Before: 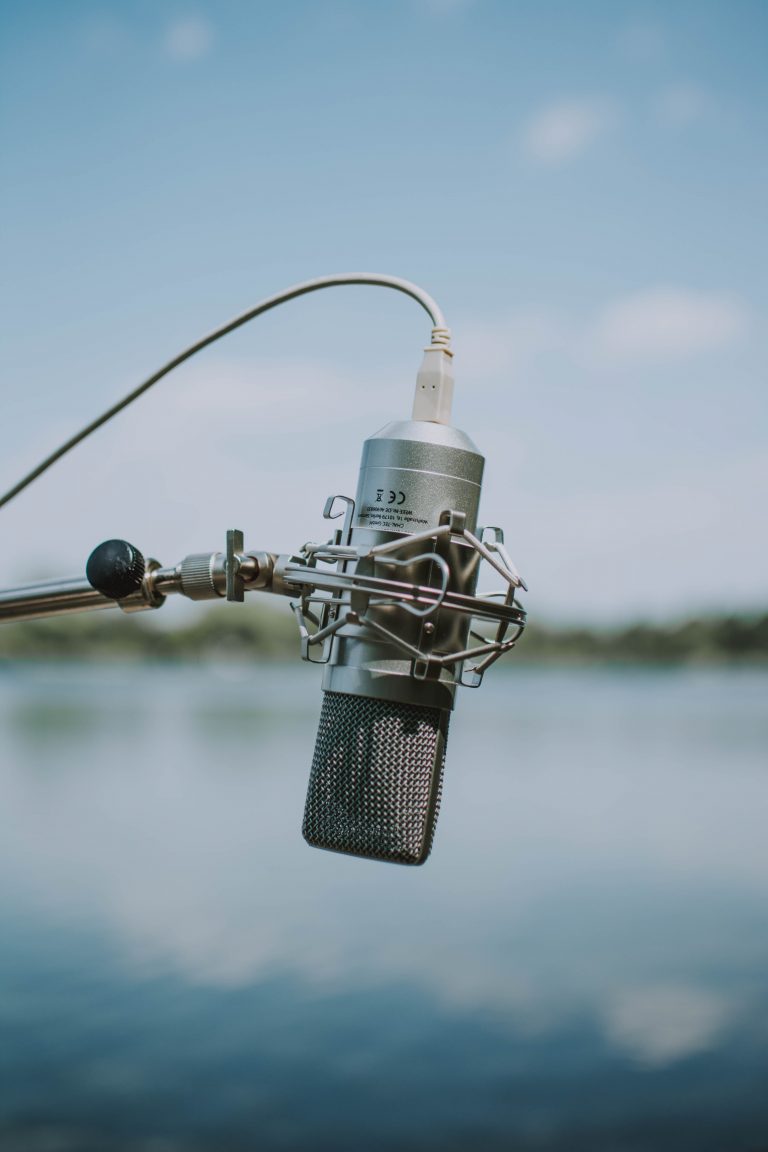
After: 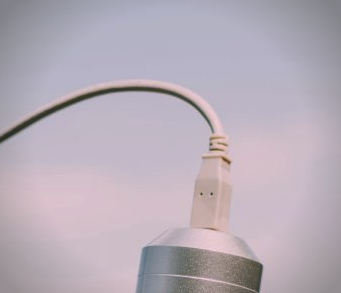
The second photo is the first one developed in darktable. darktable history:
crop: left 28.908%, top 16.792%, right 26.659%, bottom 57.709%
color correction: highlights a* 12.47, highlights b* 5.59
vignetting: fall-off radius 45.14%
